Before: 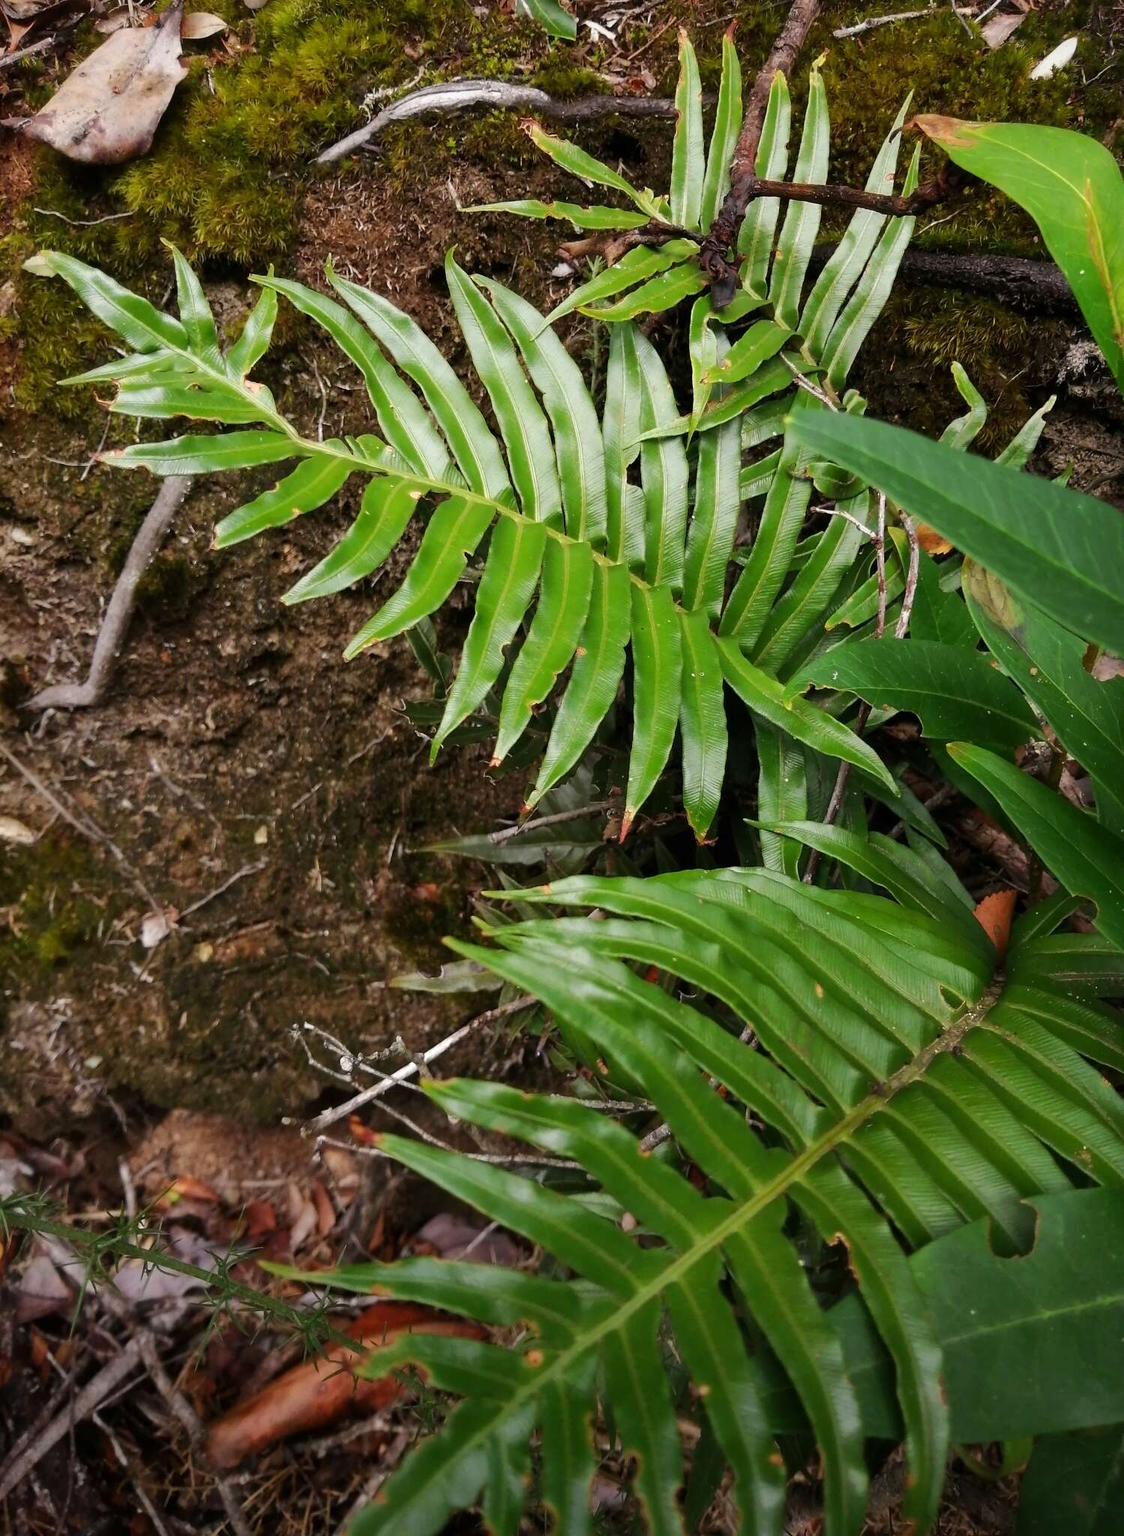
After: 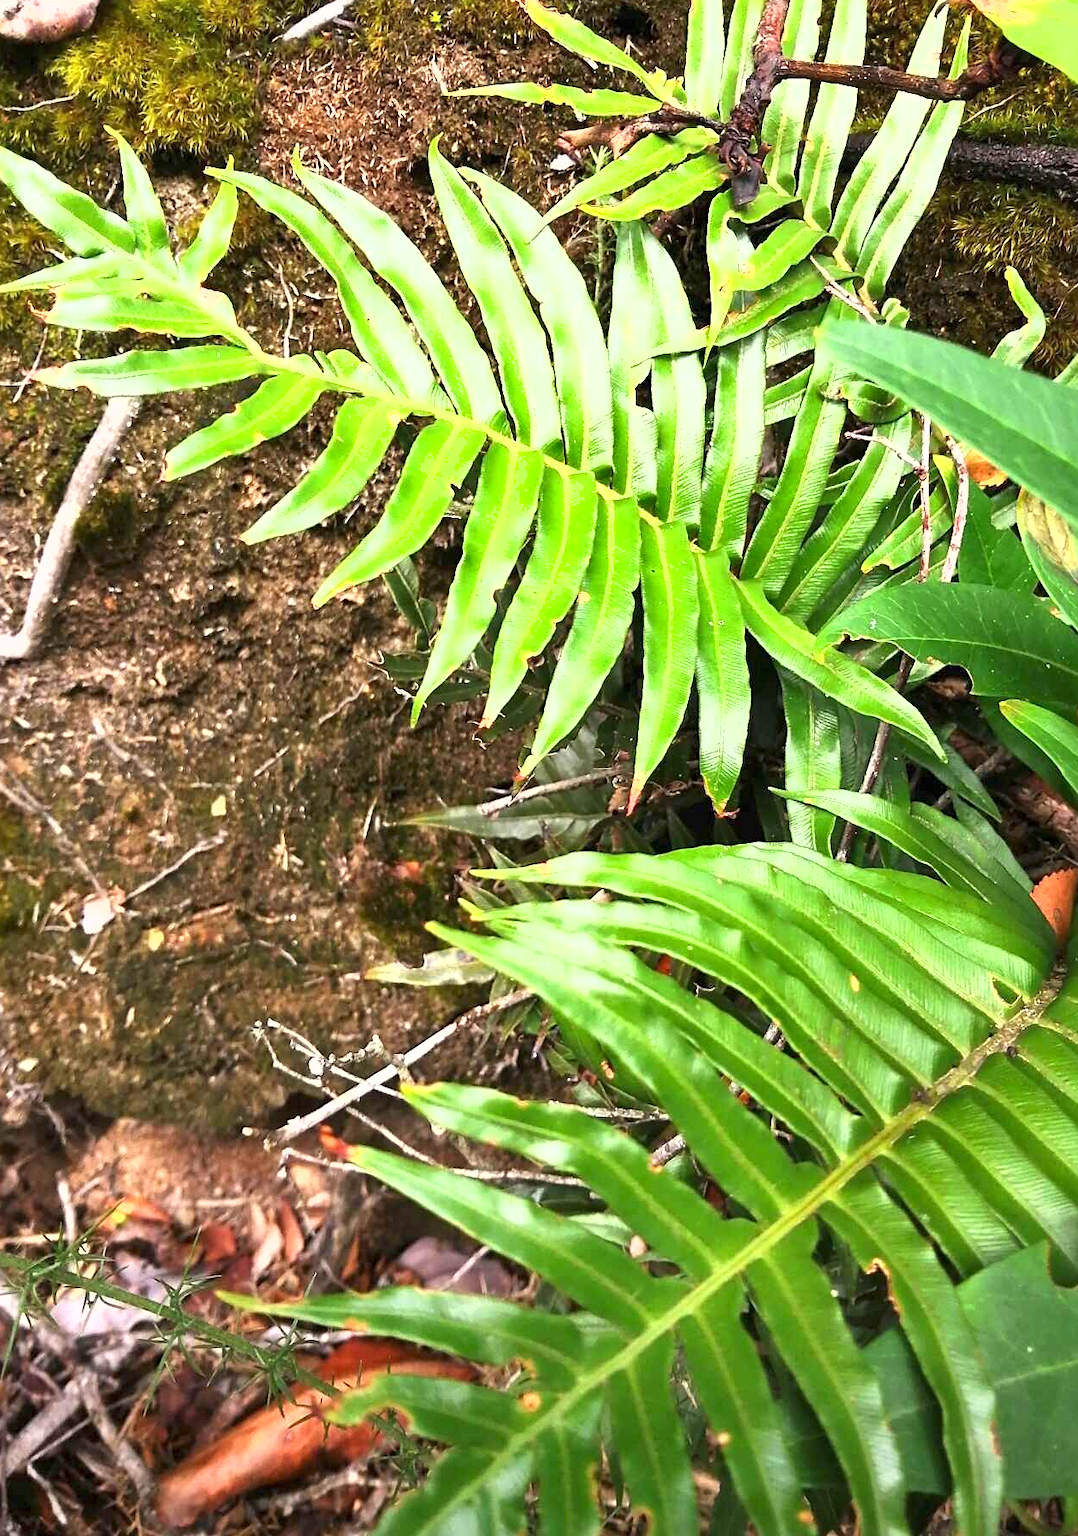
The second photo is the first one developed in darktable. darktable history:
shadows and highlights: shadows 35.64, highlights -35.07, soften with gaussian
crop: left 6.191%, top 8.344%, right 9.531%, bottom 3.857%
sharpen: radius 2.518, amount 0.331
exposure: black level correction 0, exposure 1.699 EV, compensate exposure bias true, compensate highlight preservation false
